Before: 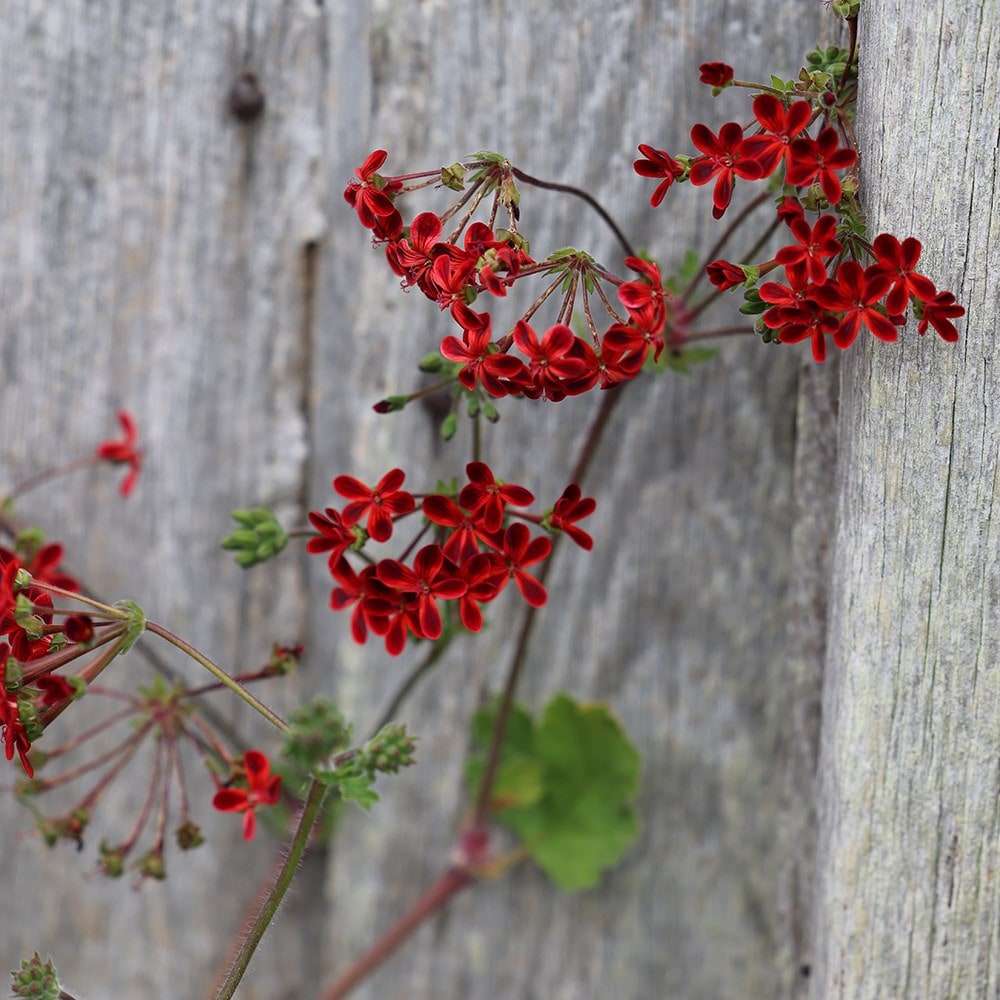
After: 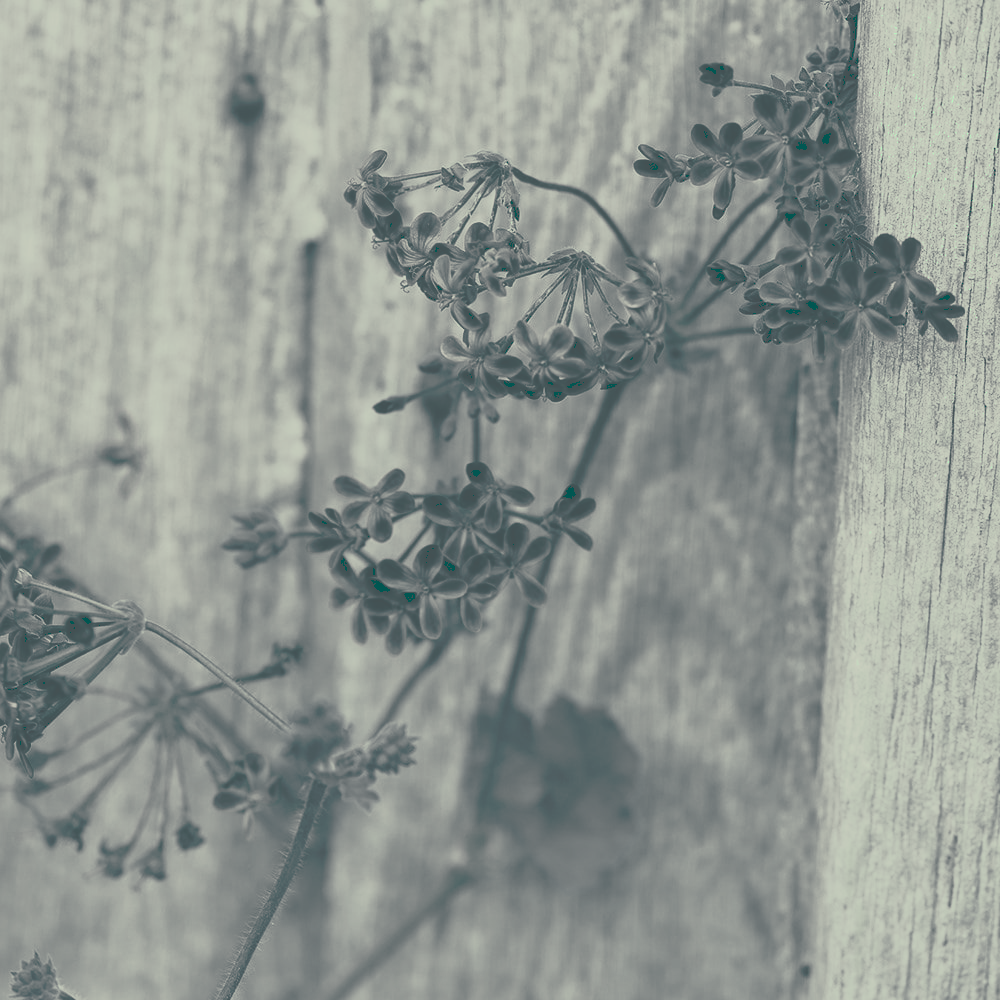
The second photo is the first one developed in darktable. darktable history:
tone curve: curves: ch0 [(0, 0) (0.003, 0.313) (0.011, 0.317) (0.025, 0.317) (0.044, 0.322) (0.069, 0.327) (0.1, 0.335) (0.136, 0.347) (0.177, 0.364) (0.224, 0.384) (0.277, 0.421) (0.335, 0.459) (0.399, 0.501) (0.468, 0.554) (0.543, 0.611) (0.623, 0.679) (0.709, 0.751) (0.801, 0.804) (0.898, 0.844) (1, 1)], preserve colors none
color look up table: target L [96.32, 85.82, 85.3, 79.34, 77.87, 71.18, 60.09, 57.87, 45.05, 52.27, 46.21, 36.18, 24.13, 11.86, 203.48, 76.49, 54.89, 60.94, 57.76, 59.54, 45.15, 26.61, 32.88, 27.75, 11.28, 7.296, 97.99, 84.56, 96.49, 81.69, 73.77, 85.3, 90.82, 69.05, 66.63, 45.85, 37.84, 55.74, 31.02, 13.15, 91.03, 99.3, 86.02, 80.24, 74.42, 59.51, 55.37, 59.11, 34.69], target a [-26.49, -6.396, -5.406, -5.841, -5.749, -2.814, -3.149, -2.399, -3.689, -2.978, -4.06, -3.941, -6.992, -19.27, 0, -5.182, -3.047, -2.437, -2.954, -3.342, -3.105, -6.076, -6.482, -5.952, -25.05, -21.43, -21.73, -5.341, -25.76, -5.106, -4.376, -5.406, -12.58, -3.834, -2.838, -3.285, -6.21, -3.413, -5.711, -22.23, -11.67, -12.14, -5.421, -5.185, -5.159, -3.489, -3.298, -2.373, -4.782], target b [28.44, 15.39, 14.65, 12.13, 11.38, 6.228, 3.158, 2.857, -0.568, 1.248, 0.299, -3.747, -4.286, -9.867, -0.002, 9.748, 1.845, 3.194, 2.678, 2.986, -0.393, -3.672, -2.919, -3.983, -10.12, -10.8, 30.01, 14.64, 28.71, 13.46, 7.263, 14.65, 20.23, 5.689, 4.381, -0.16, -1.784, 2.426, -4.162, -7.733, 19.48, 31.04, 14.63, 13.02, 7.736, 3.508, 1.884, 2.329, -2.592], num patches 49
